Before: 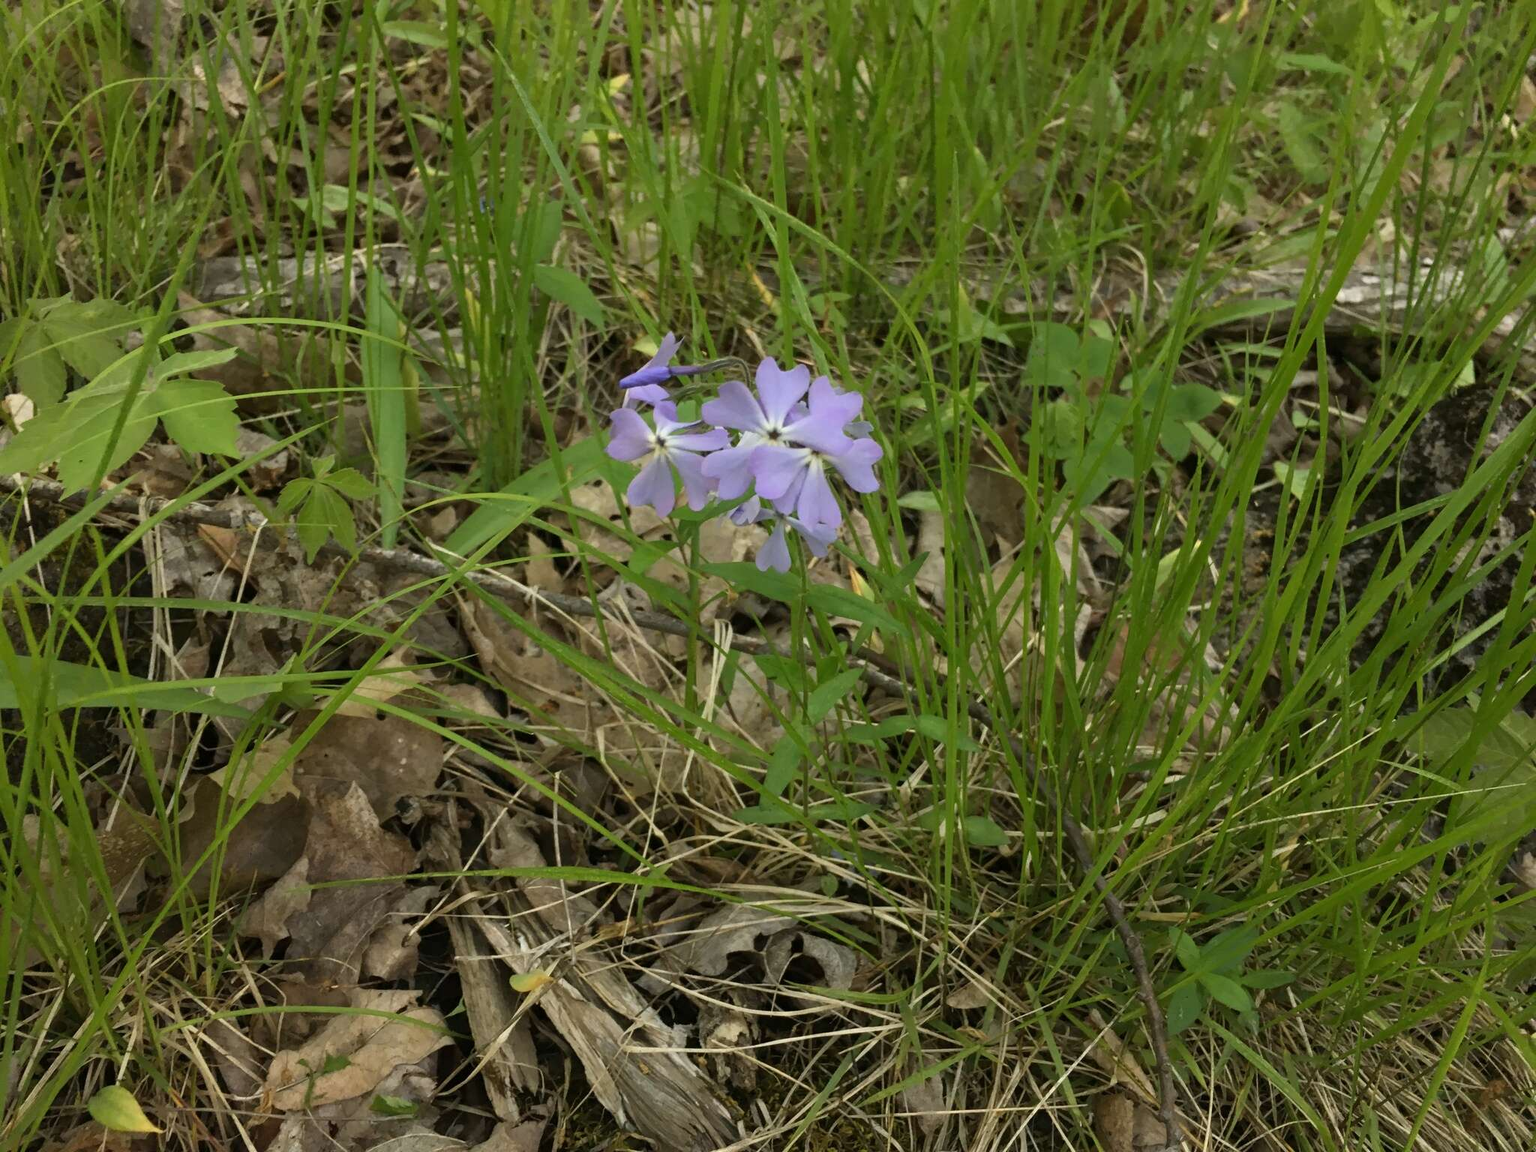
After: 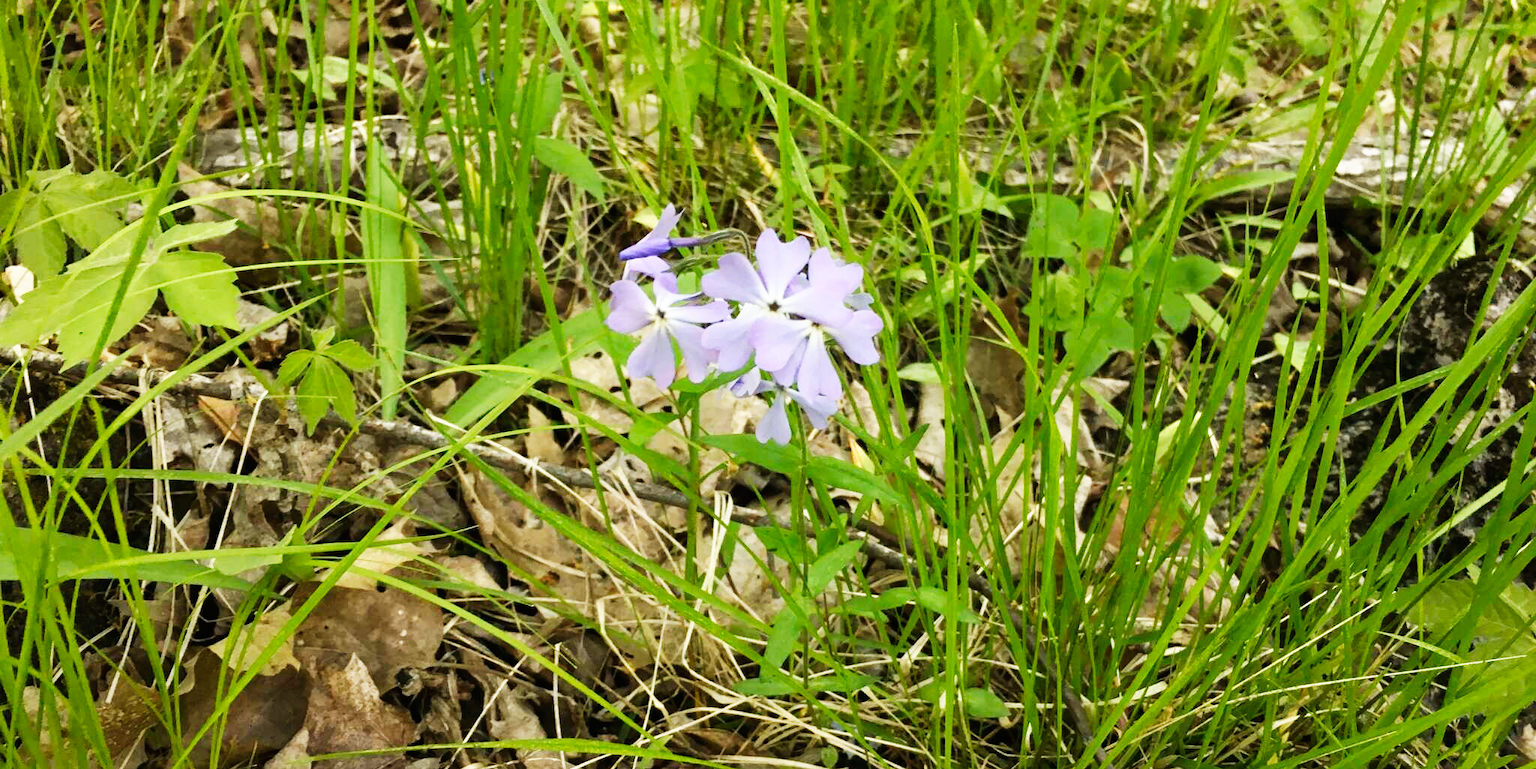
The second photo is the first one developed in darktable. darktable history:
base curve: curves: ch0 [(0, 0) (0.007, 0.004) (0.027, 0.03) (0.046, 0.07) (0.207, 0.54) (0.442, 0.872) (0.673, 0.972) (1, 1)], preserve colors none
crop: top 11.133%, bottom 22.068%
